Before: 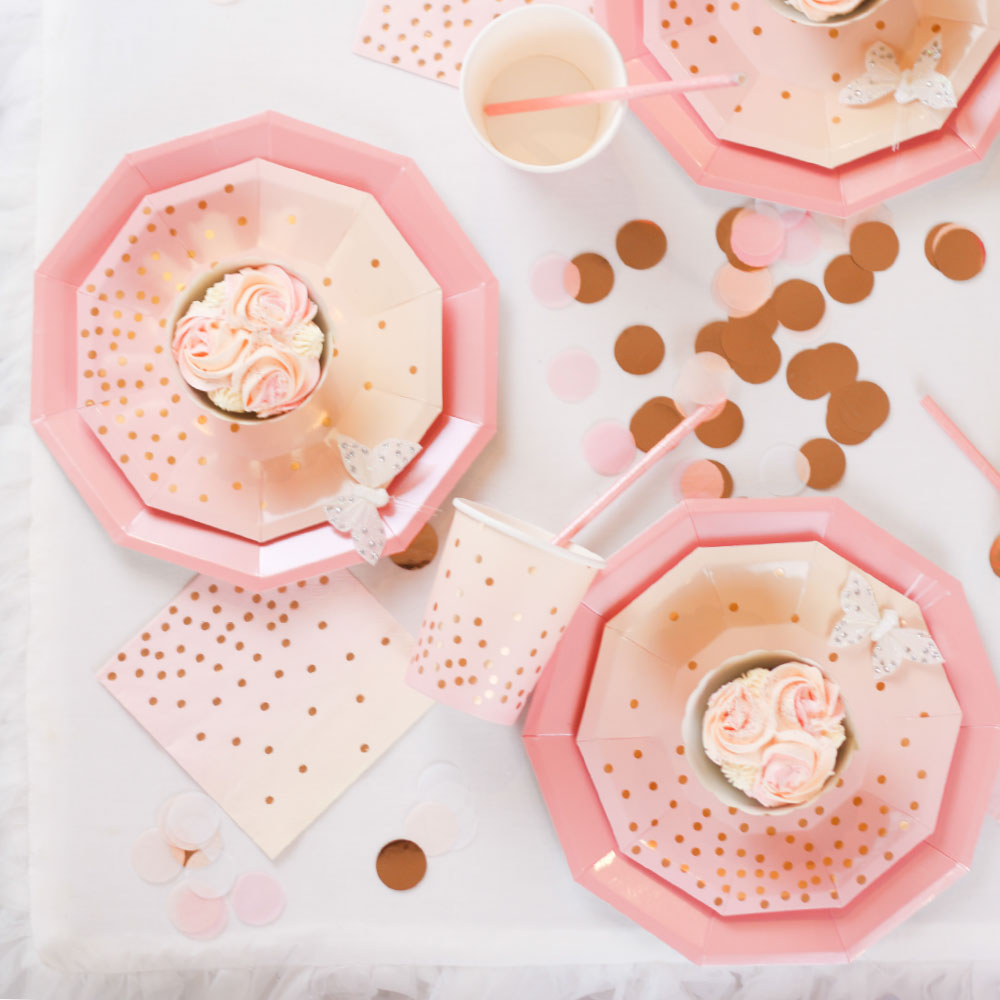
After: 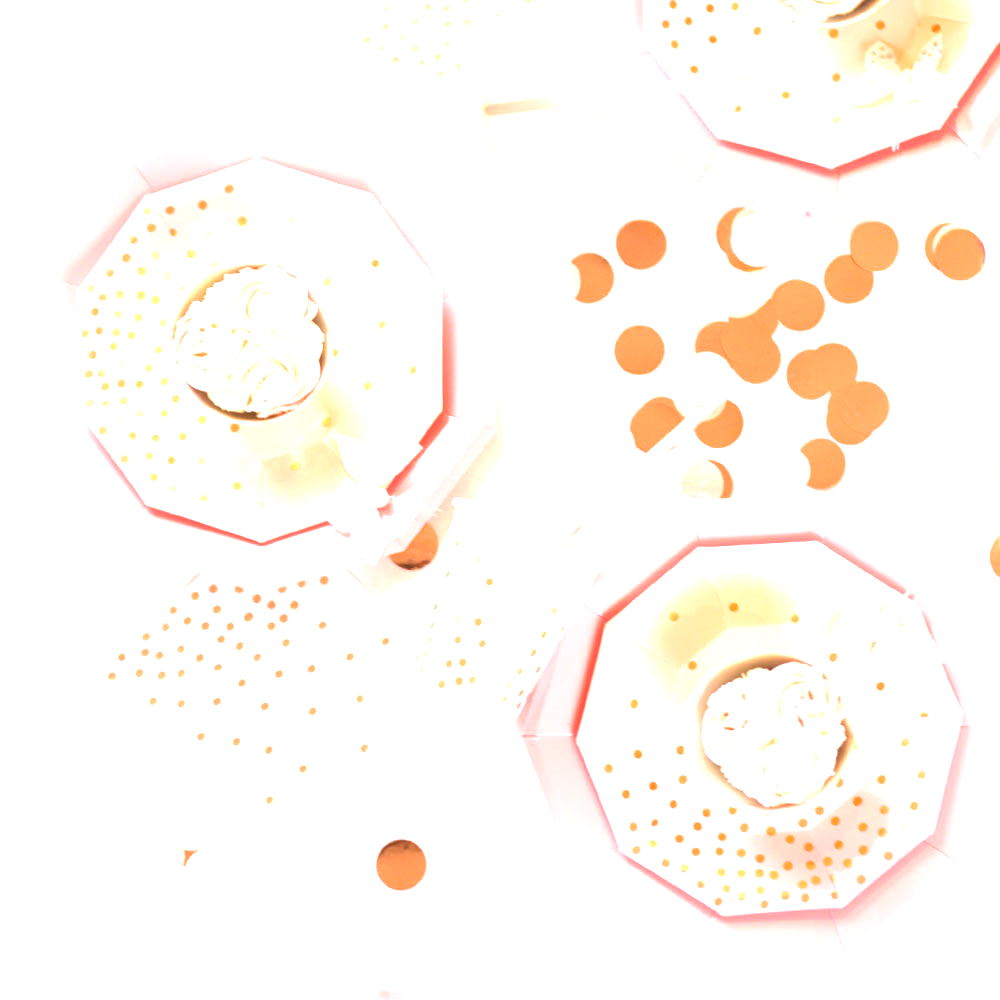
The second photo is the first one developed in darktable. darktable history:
exposure: black level correction 0, exposure 1.365 EV, compensate highlight preservation false
